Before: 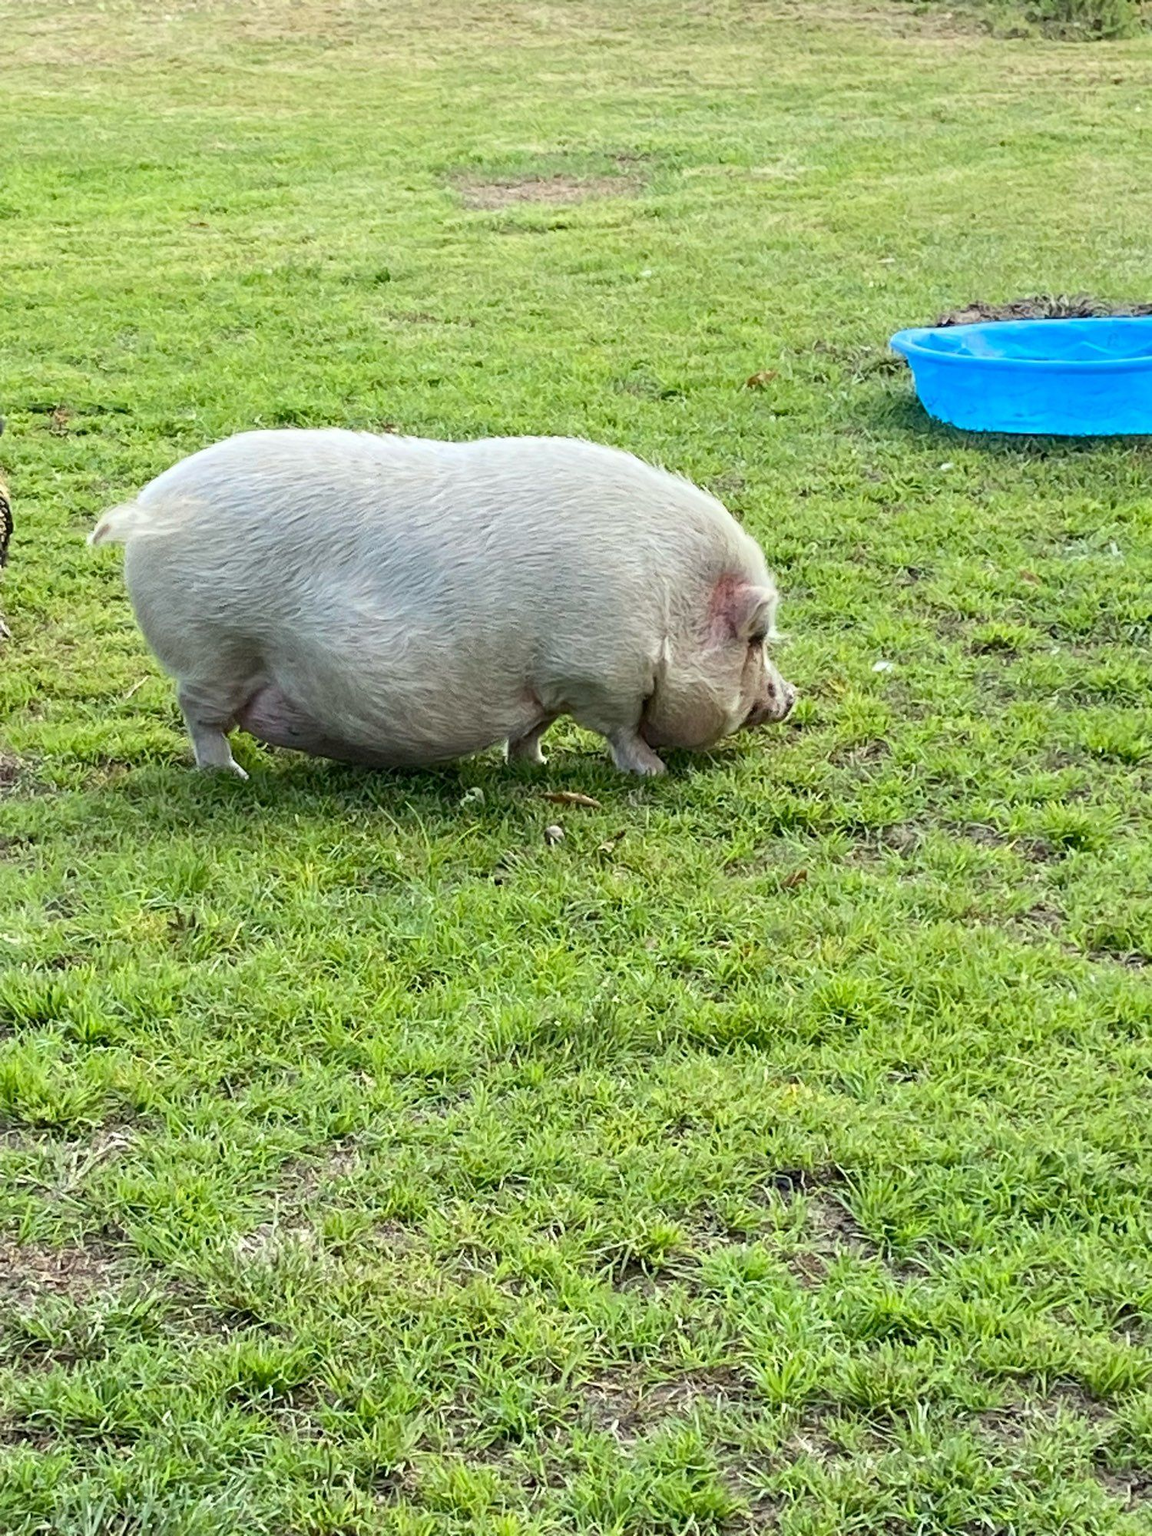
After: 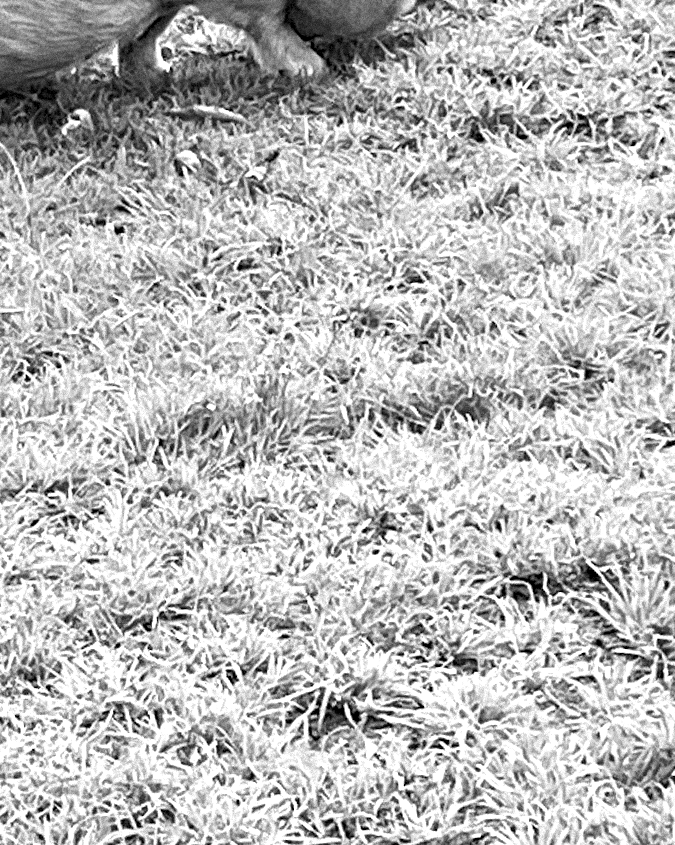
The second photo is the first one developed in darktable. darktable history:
white balance: red 0.954, blue 1.079
exposure: black level correction 0.001, exposure 1.05 EV, compensate exposure bias true, compensate highlight preservation false
grain: coarseness 9.38 ISO, strength 34.99%, mid-tones bias 0%
rotate and perspective: rotation -4.57°, crop left 0.054, crop right 0.944, crop top 0.087, crop bottom 0.914
crop: left 35.976%, top 45.819%, right 18.162%, bottom 5.807%
haze removal: compatibility mode true, adaptive false
contrast equalizer: octaves 7, y [[0.528 ×6], [0.514 ×6], [0.362 ×6], [0 ×6], [0 ×6]]
monochrome: size 1
